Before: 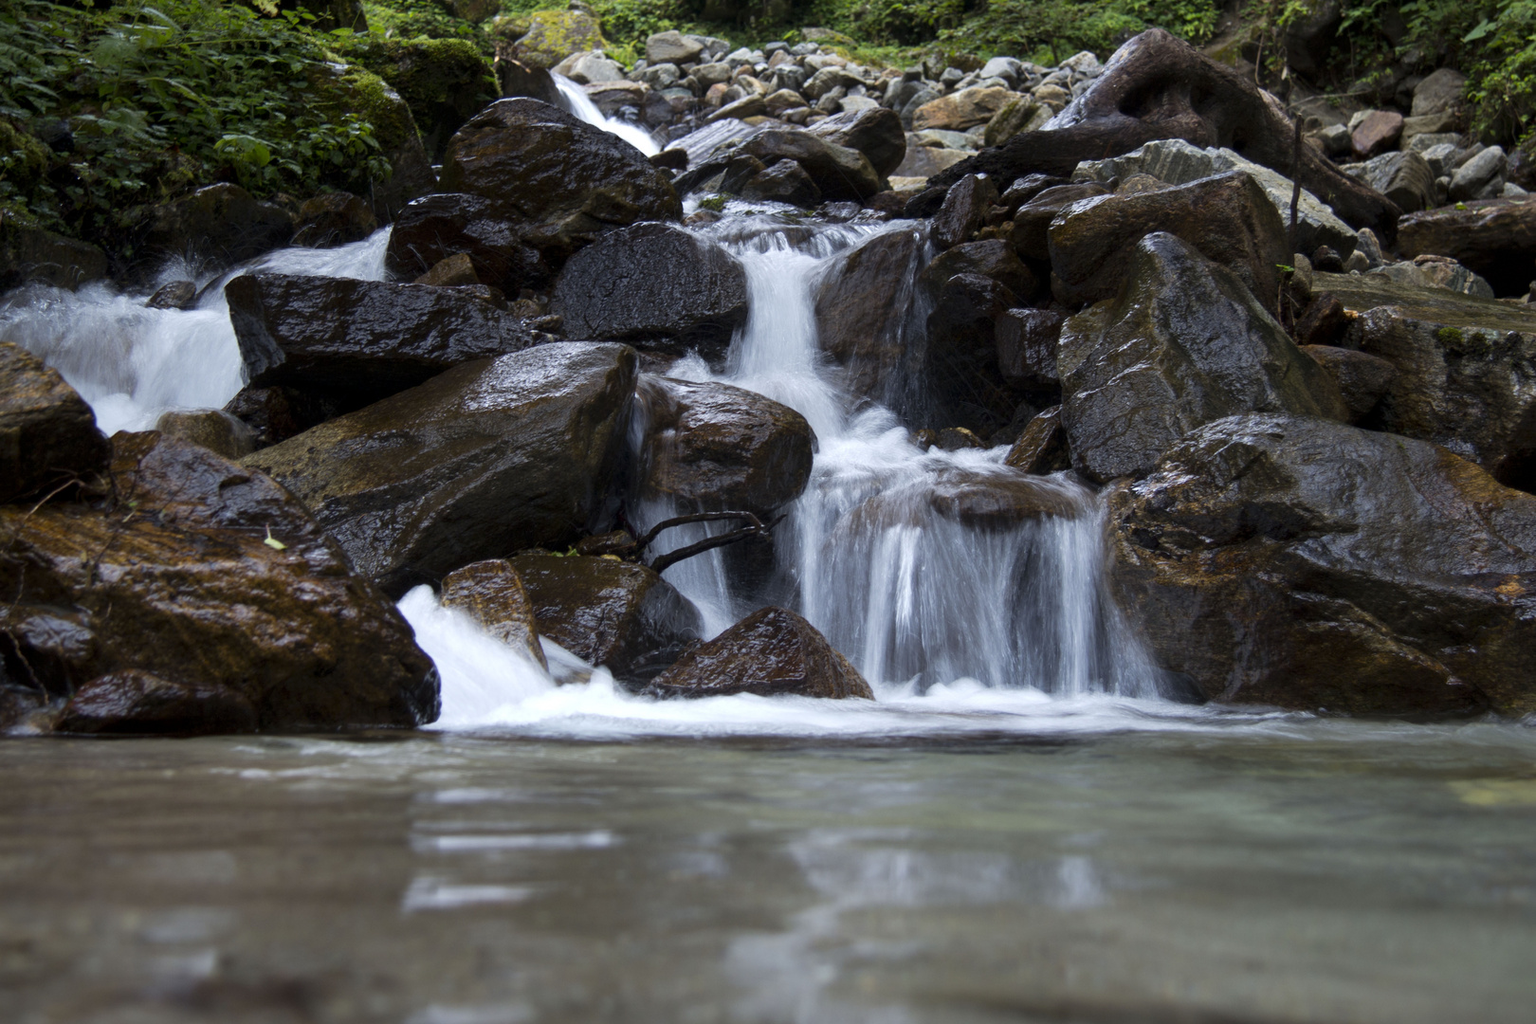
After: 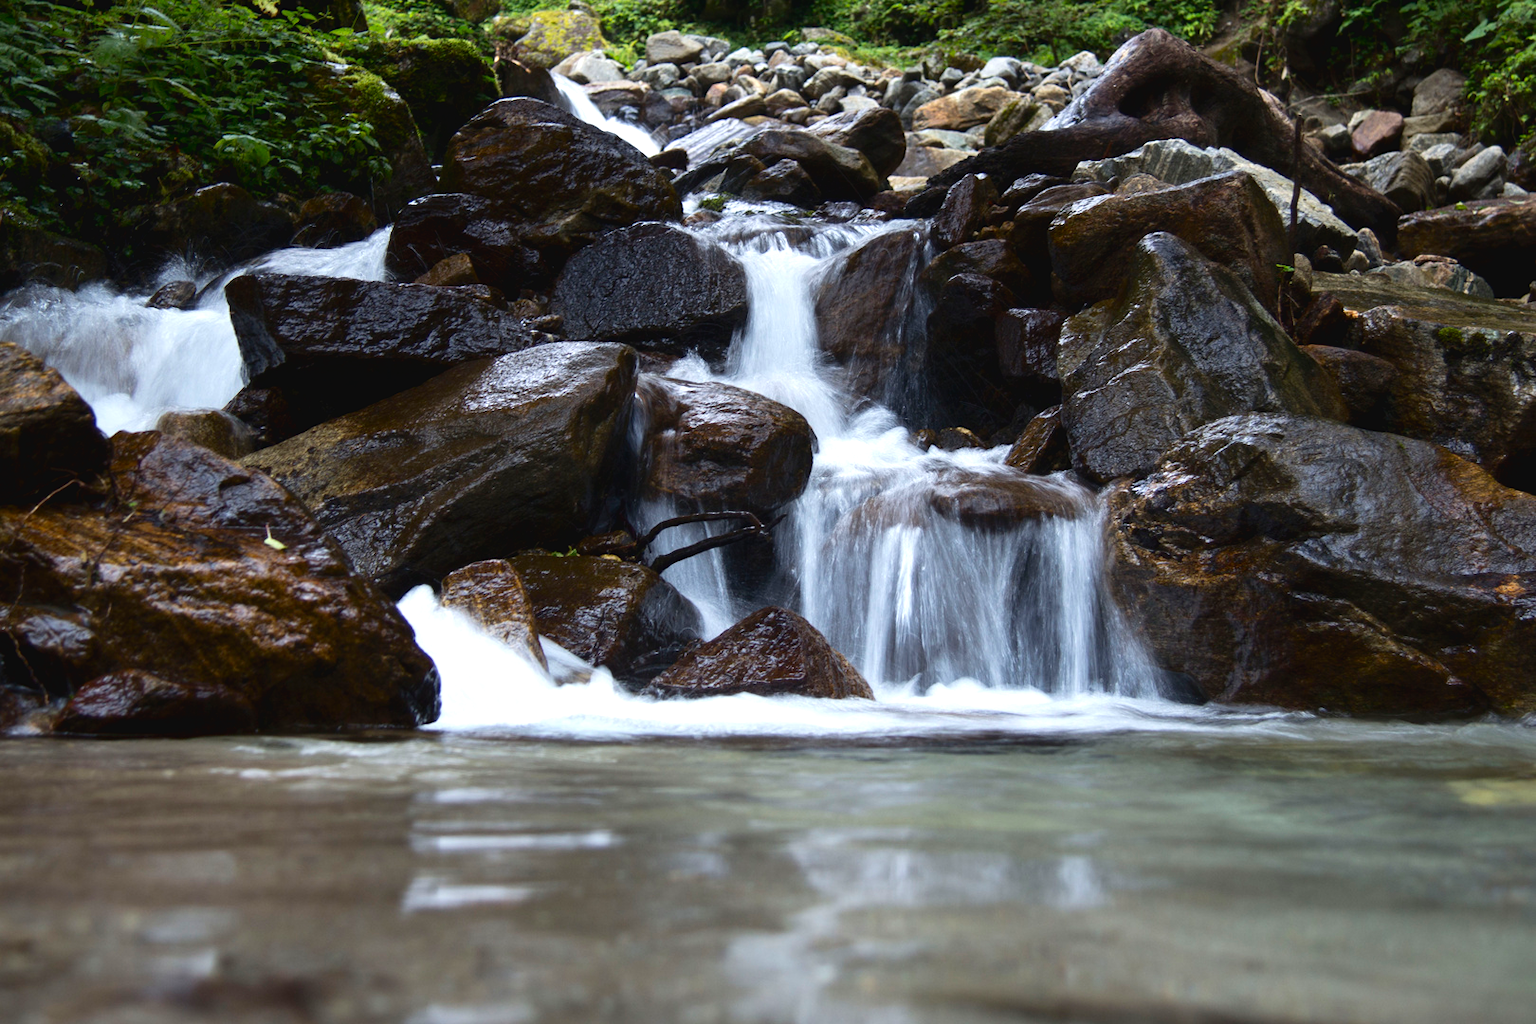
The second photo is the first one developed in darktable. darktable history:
exposure: black level correction 0.001, exposure 0.498 EV, compensate highlight preservation false
tone curve: curves: ch0 [(0, 0.032) (0.181, 0.152) (0.751, 0.762) (1, 1)], color space Lab, independent channels, preserve colors none
